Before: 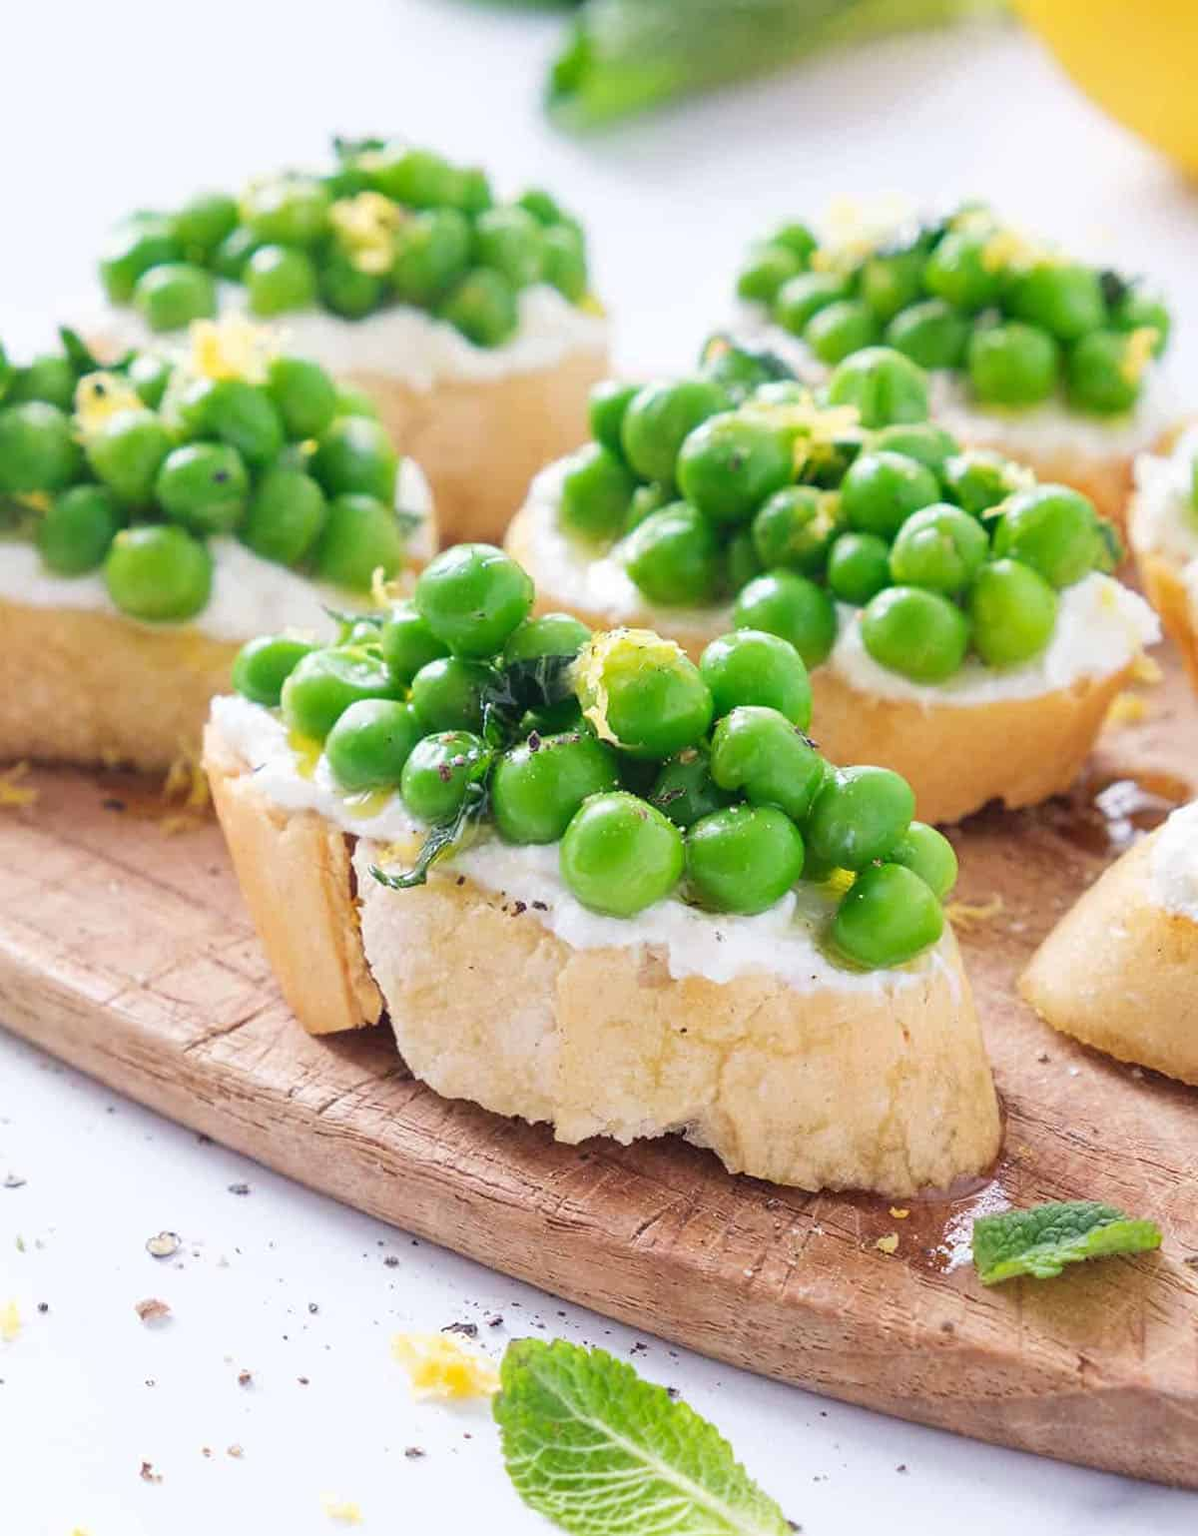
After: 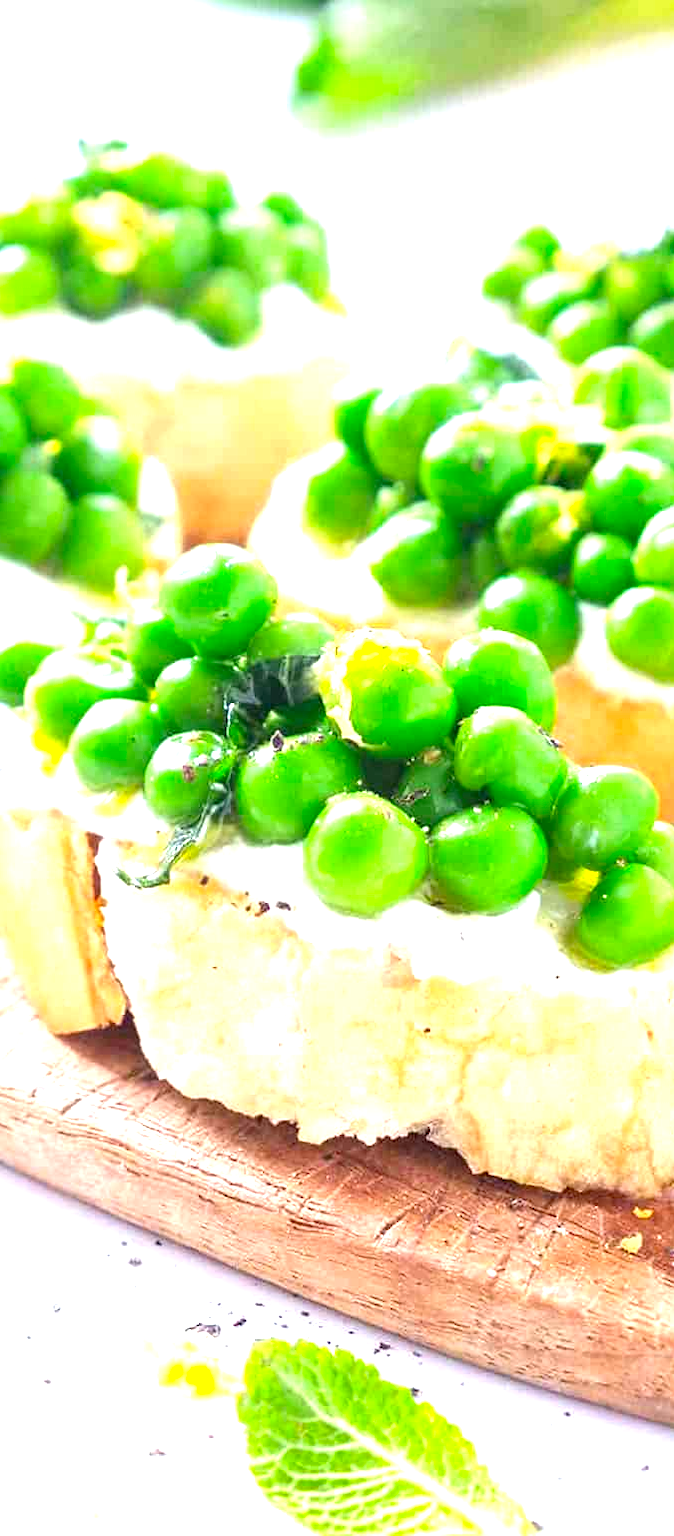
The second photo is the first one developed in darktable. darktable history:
exposure: black level correction 0.001, exposure 1.3 EV, compensate highlight preservation false
vibrance: vibrance 60%
crop: left 21.496%, right 22.254%
